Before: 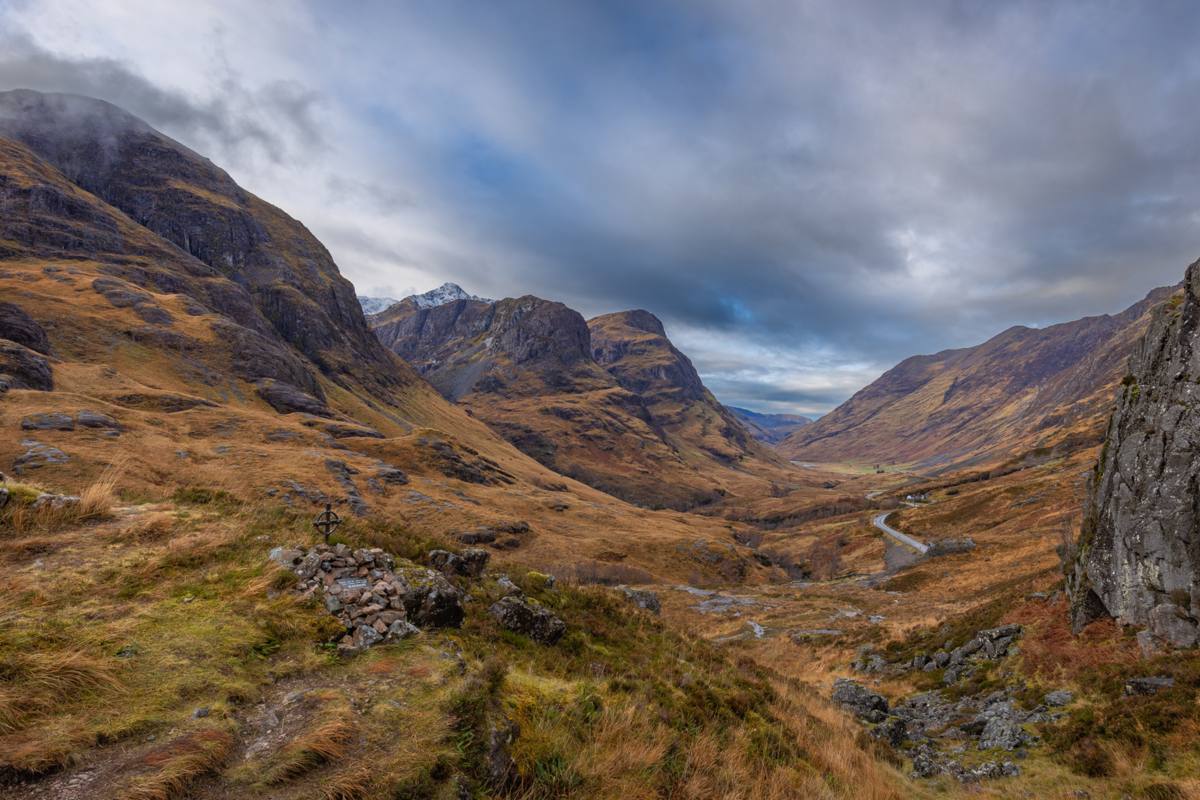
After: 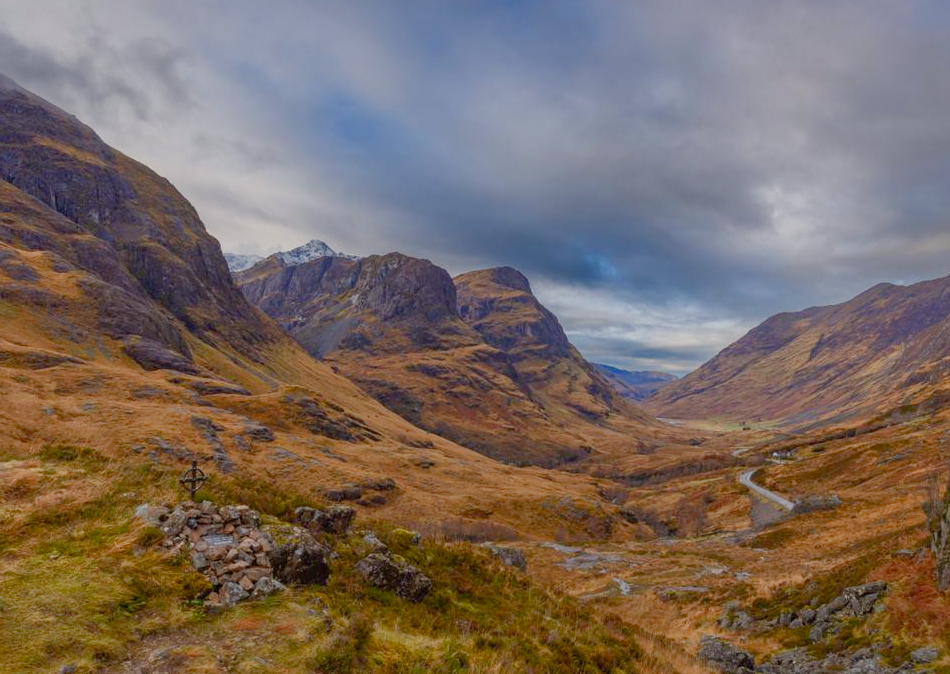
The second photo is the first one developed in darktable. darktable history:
crop: left 11.225%, top 5.381%, right 9.565%, bottom 10.314%
shadows and highlights: shadows 40, highlights -60
color correction: highlights a* -0.95, highlights b* 4.5, shadows a* 3.55
color balance rgb: shadows lift › chroma 1%, shadows lift › hue 113°, highlights gain › chroma 0.2%, highlights gain › hue 333°, perceptual saturation grading › global saturation 20%, perceptual saturation grading › highlights -50%, perceptual saturation grading › shadows 25%, contrast -10%
